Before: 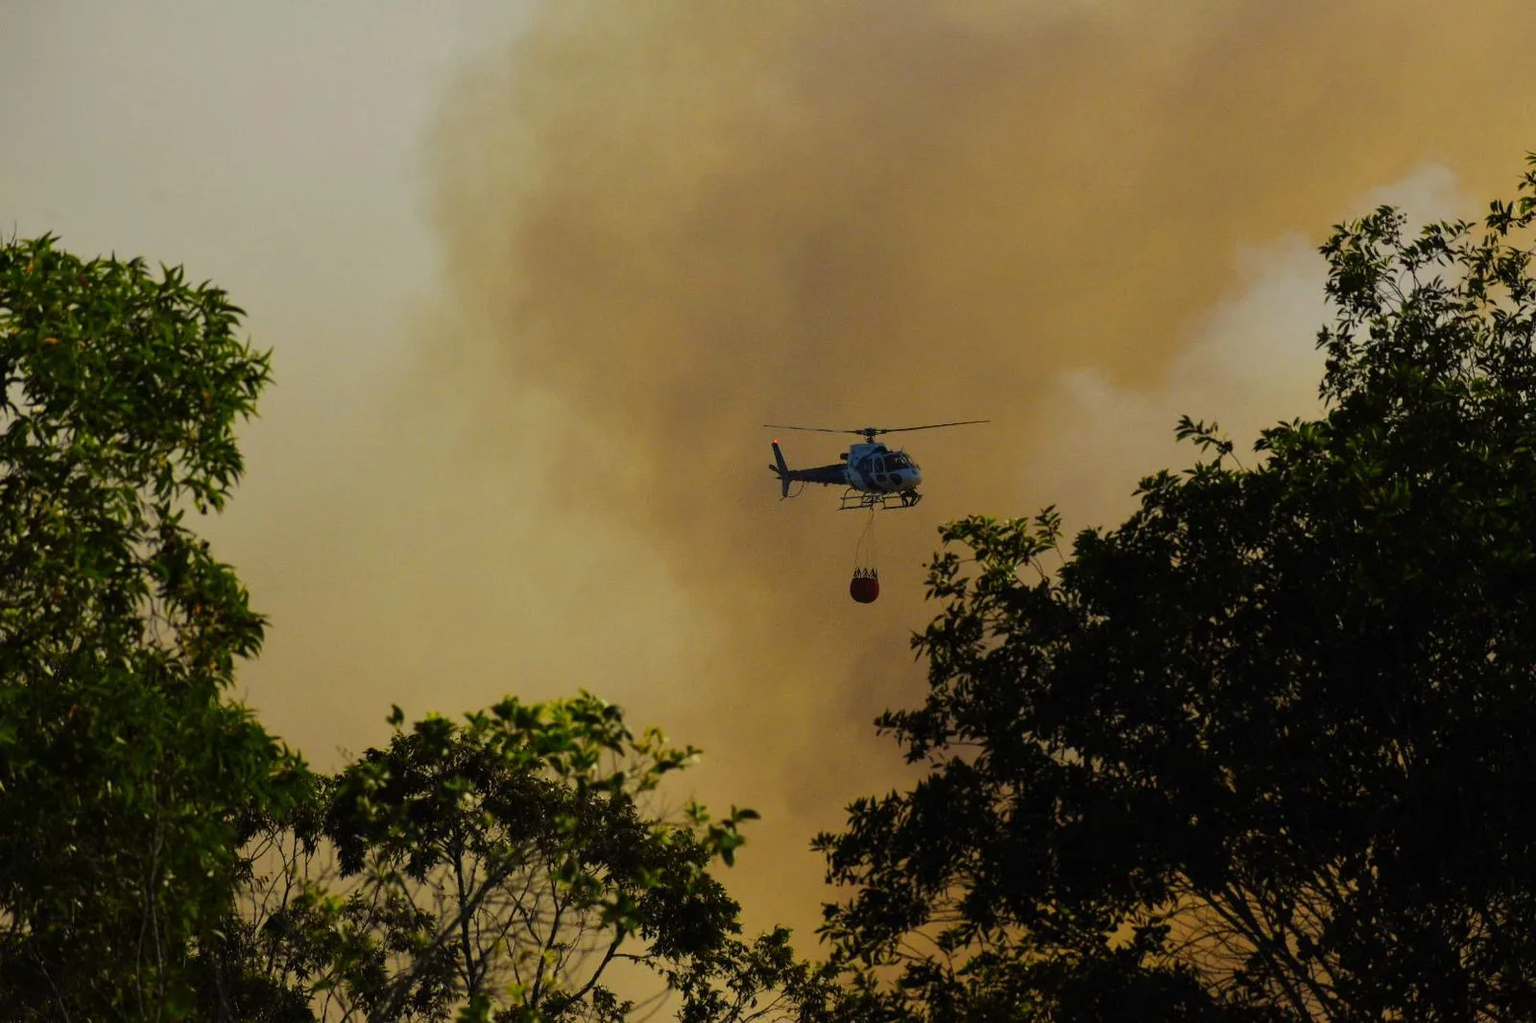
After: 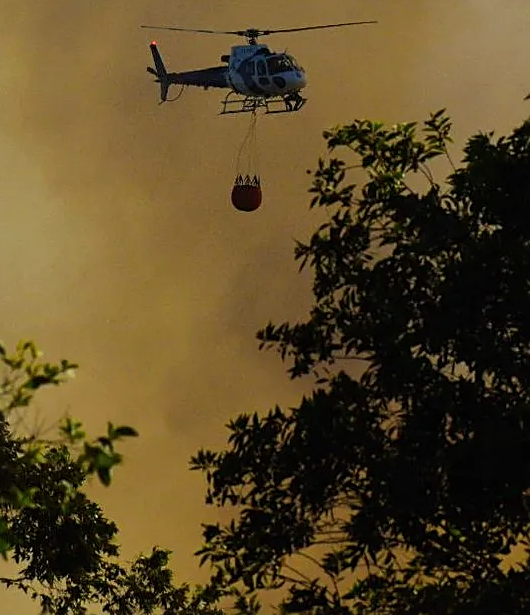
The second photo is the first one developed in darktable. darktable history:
crop: left 40.878%, top 39.176%, right 25.993%, bottom 3.081%
sharpen: on, module defaults
white balance: red 0.986, blue 1.01
